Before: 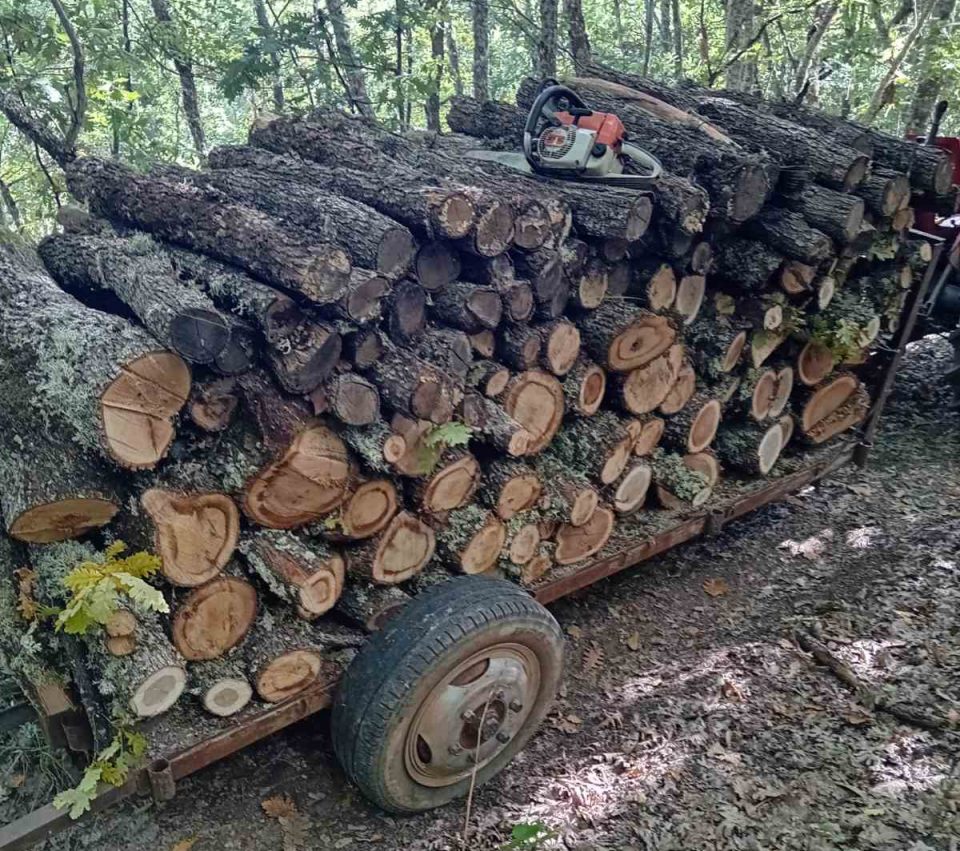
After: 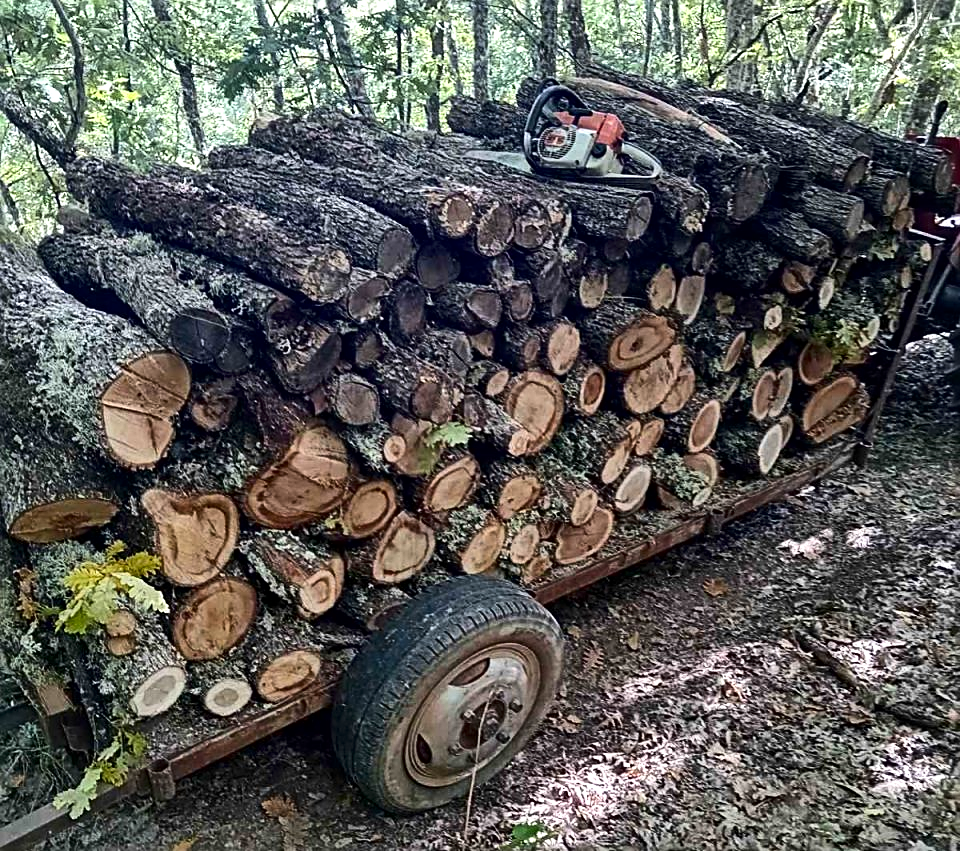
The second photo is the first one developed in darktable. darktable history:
sharpen: on, module defaults
contrast brightness saturation: contrast 0.15, brightness -0.01, saturation 0.1
local contrast: mode bilateral grid, contrast 20, coarseness 50, detail 120%, midtone range 0.2
tone equalizer: -8 EV -0.417 EV, -7 EV -0.389 EV, -6 EV -0.333 EV, -5 EV -0.222 EV, -3 EV 0.222 EV, -2 EV 0.333 EV, -1 EV 0.389 EV, +0 EV 0.417 EV, edges refinement/feathering 500, mask exposure compensation -1.57 EV, preserve details no
